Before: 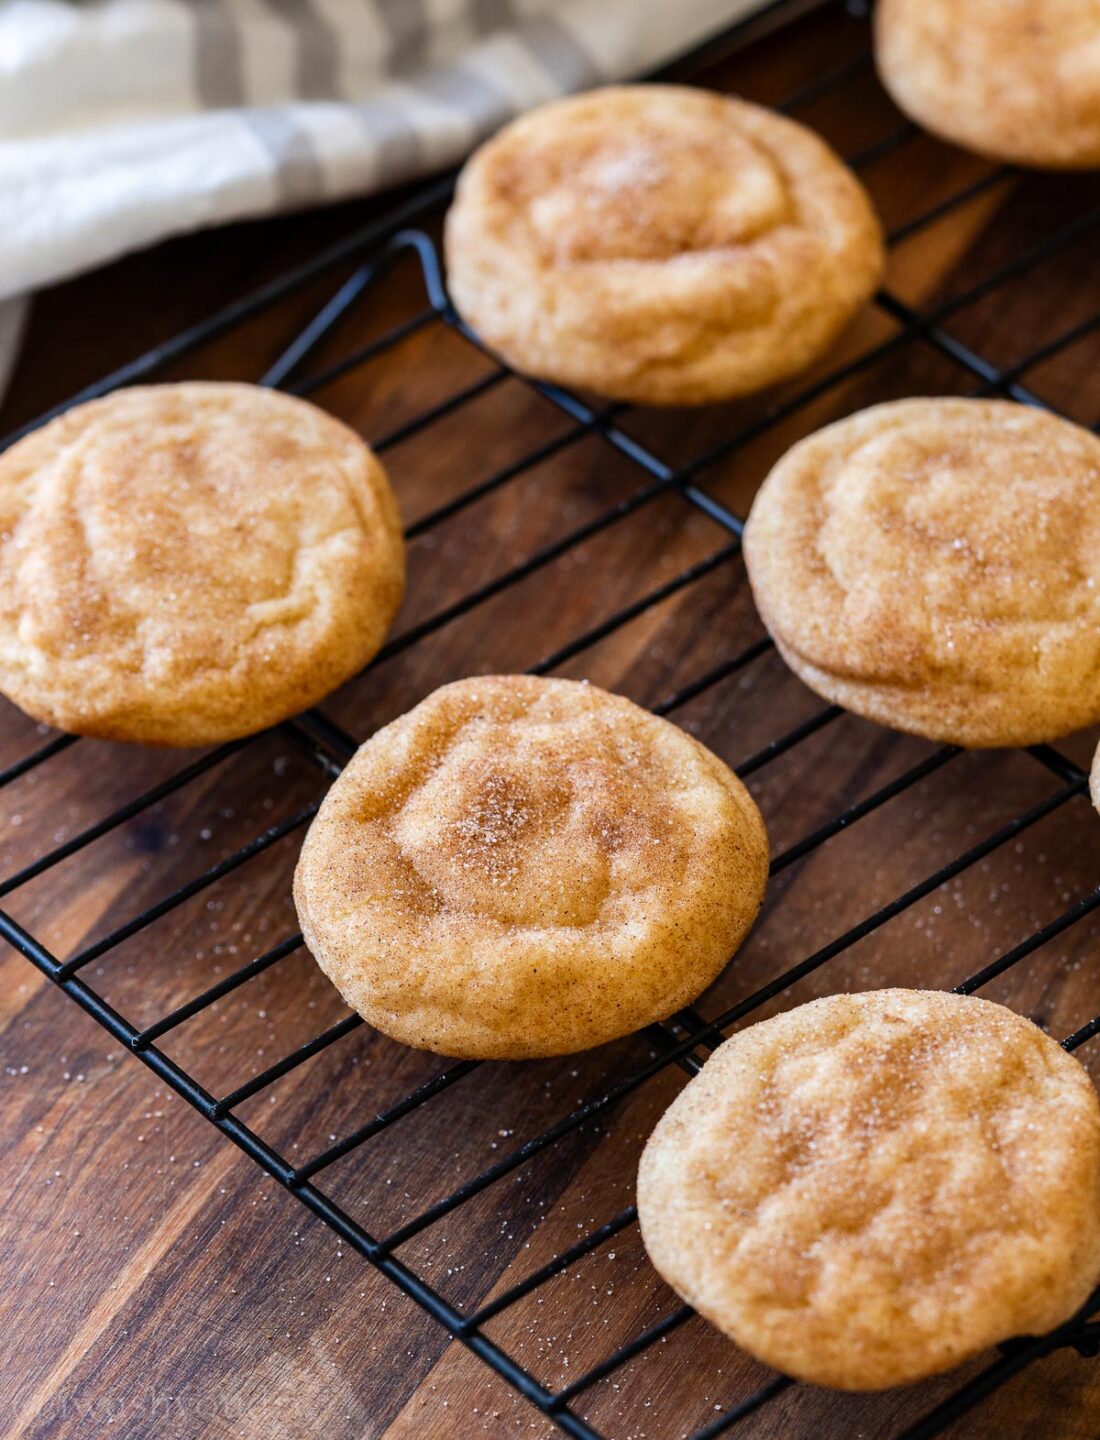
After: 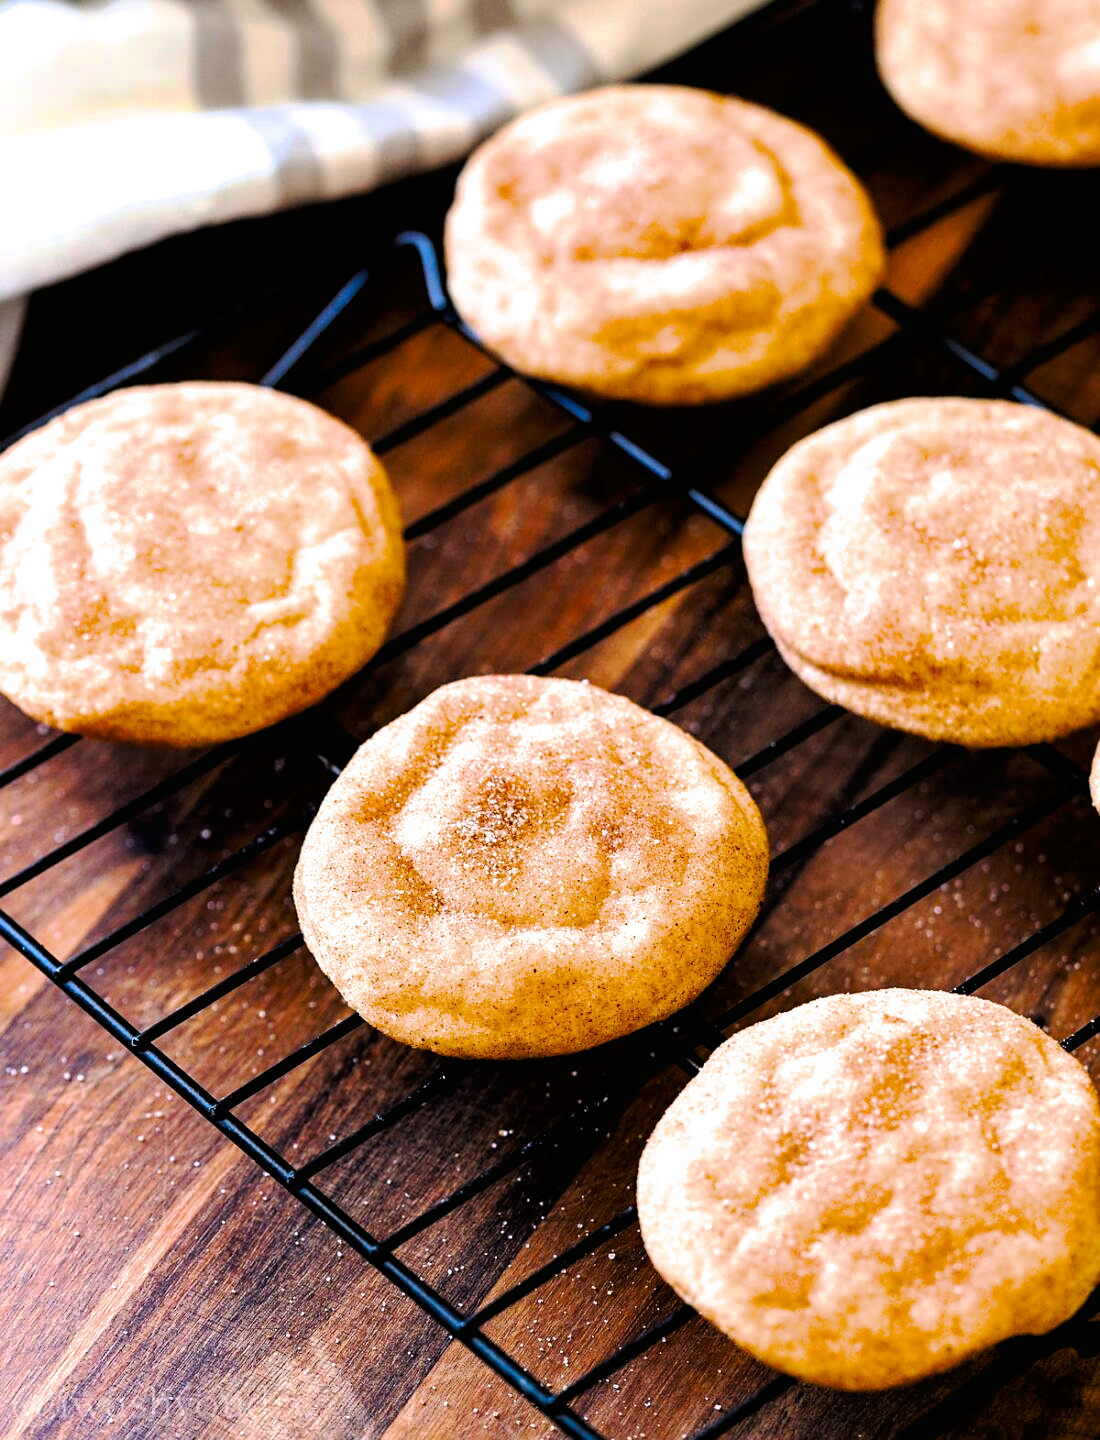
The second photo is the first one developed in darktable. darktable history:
tone curve: curves: ch0 [(0, 0) (0.003, 0.01) (0.011, 0.014) (0.025, 0.029) (0.044, 0.051) (0.069, 0.072) (0.1, 0.097) (0.136, 0.123) (0.177, 0.16) (0.224, 0.2) (0.277, 0.248) (0.335, 0.305) (0.399, 0.37) (0.468, 0.454) (0.543, 0.534) (0.623, 0.609) (0.709, 0.681) (0.801, 0.752) (0.898, 0.841) (1, 1)], preserve colors none
sharpen: amount 0.2
color balance rgb: perceptual saturation grading › global saturation 25%, global vibrance 20%
filmic rgb: black relative exposure -3.64 EV, white relative exposure 2.44 EV, hardness 3.29
contrast brightness saturation: contrast 0.04, saturation 0.16
exposure: exposure 0.6 EV, compensate highlight preservation false
